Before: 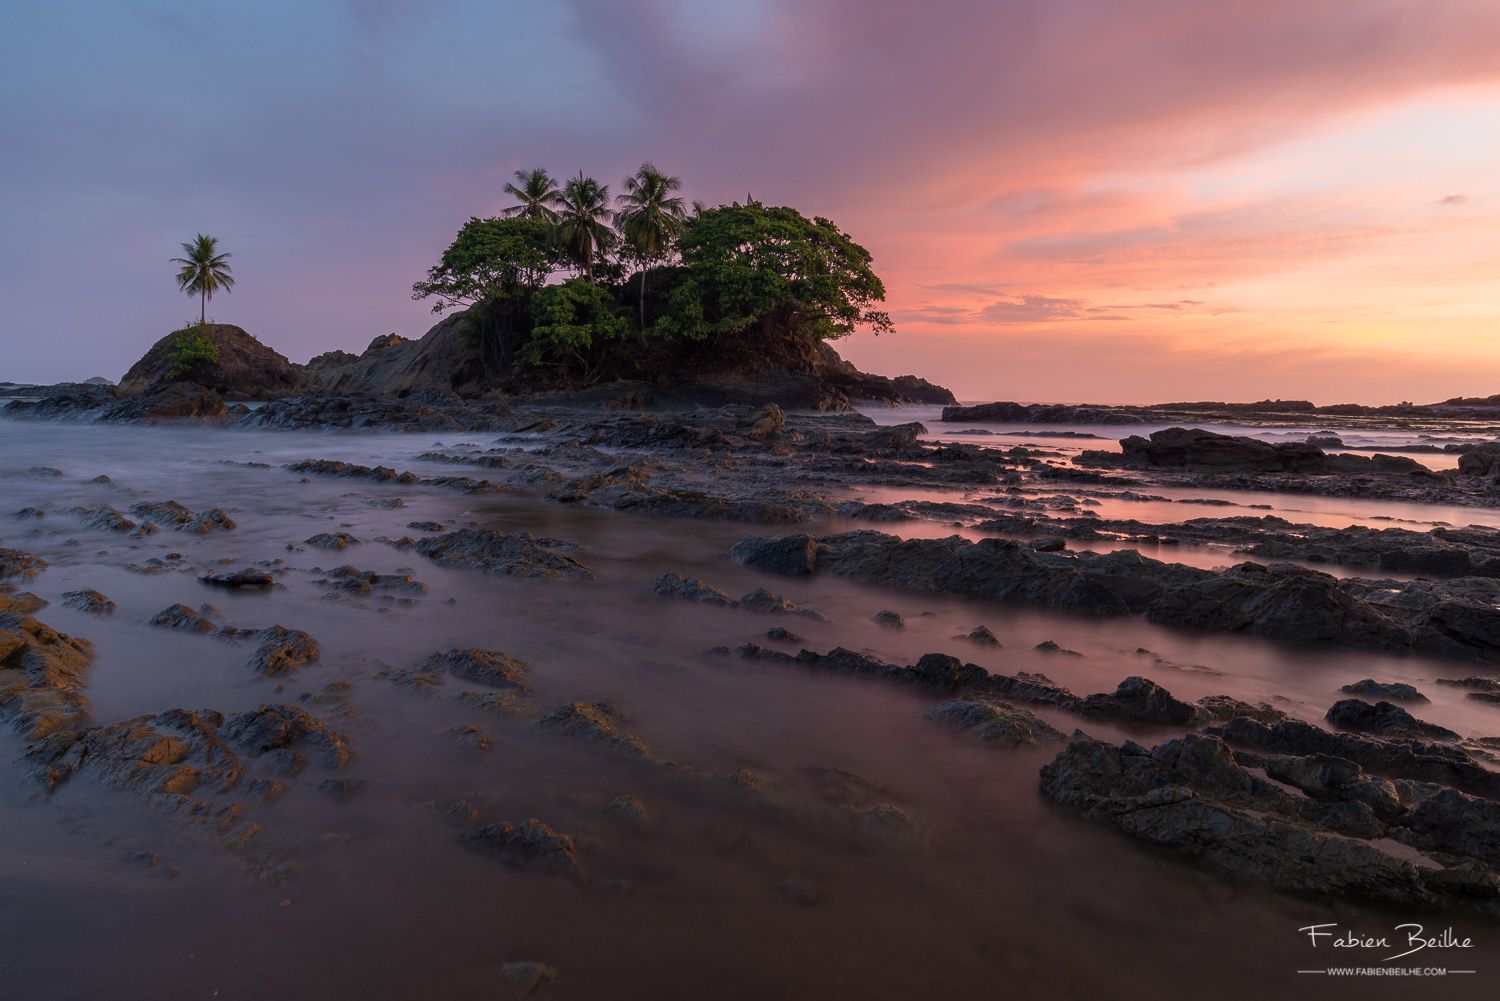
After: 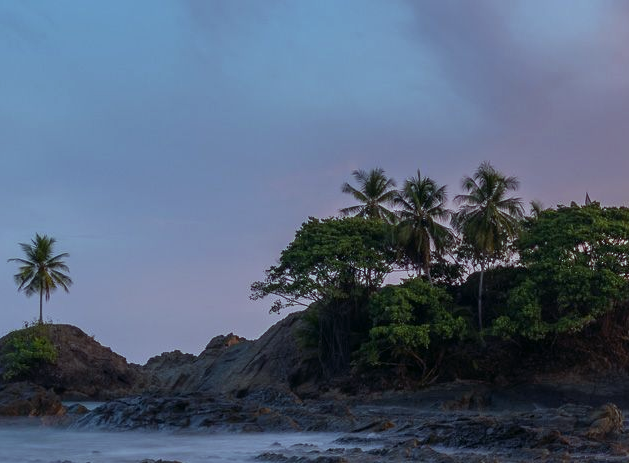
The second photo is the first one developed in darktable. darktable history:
crop and rotate: left 10.817%, top 0.062%, right 47.194%, bottom 53.626%
color balance: mode lift, gamma, gain (sRGB), lift [0.997, 0.979, 1.021, 1.011], gamma [1, 1.084, 0.916, 0.998], gain [1, 0.87, 1.13, 1.101], contrast 4.55%, contrast fulcrum 38.24%, output saturation 104.09%
contrast brightness saturation: saturation -0.05
